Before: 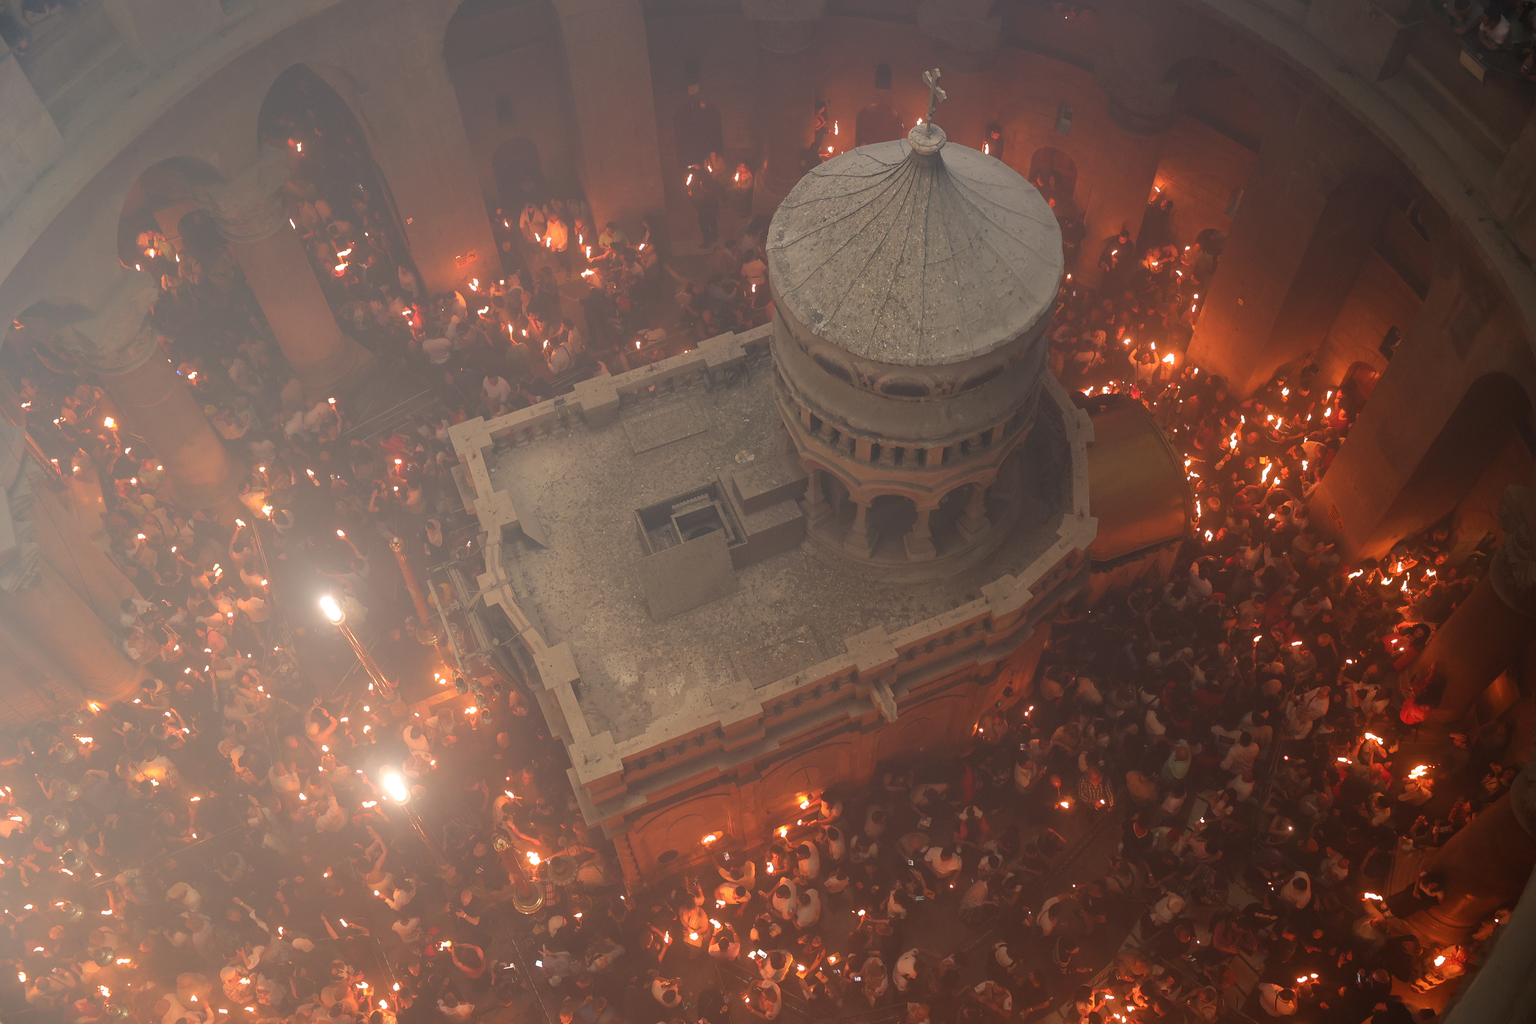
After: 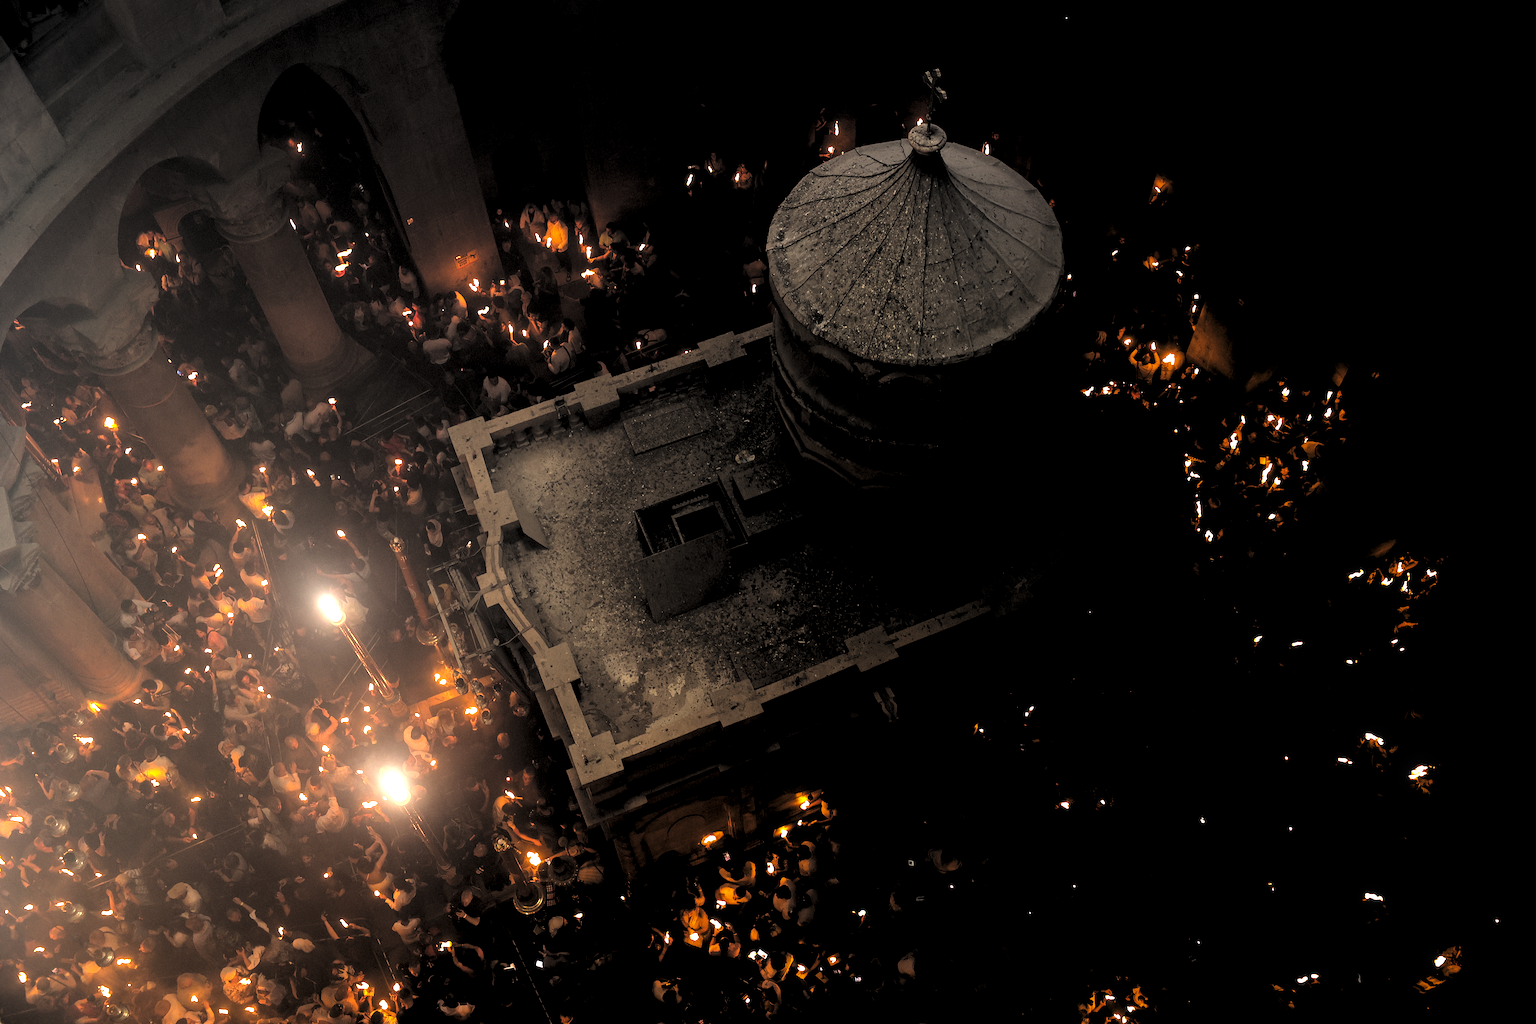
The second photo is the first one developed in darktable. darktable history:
contrast brightness saturation: contrast 0.15, brightness 0.05
exposure: exposure 0.559 EV, compensate highlight preservation false
contrast equalizer: octaves 7, y [[0.6 ×6], [0.55 ×6], [0 ×6], [0 ×6], [0 ×6]], mix -0.2
levels: levels [0.514, 0.759, 1]
local contrast: on, module defaults
color balance rgb: linear chroma grading › global chroma 15%, perceptual saturation grading › global saturation 30%
